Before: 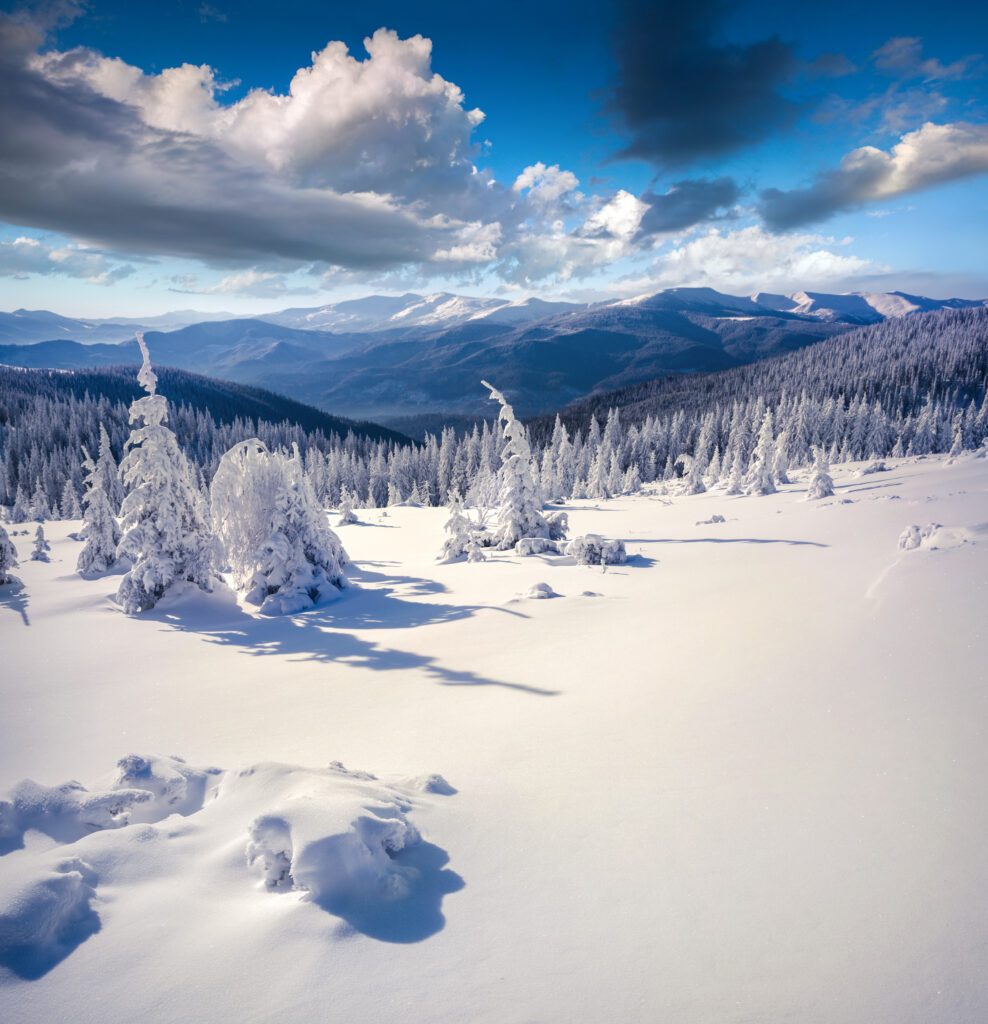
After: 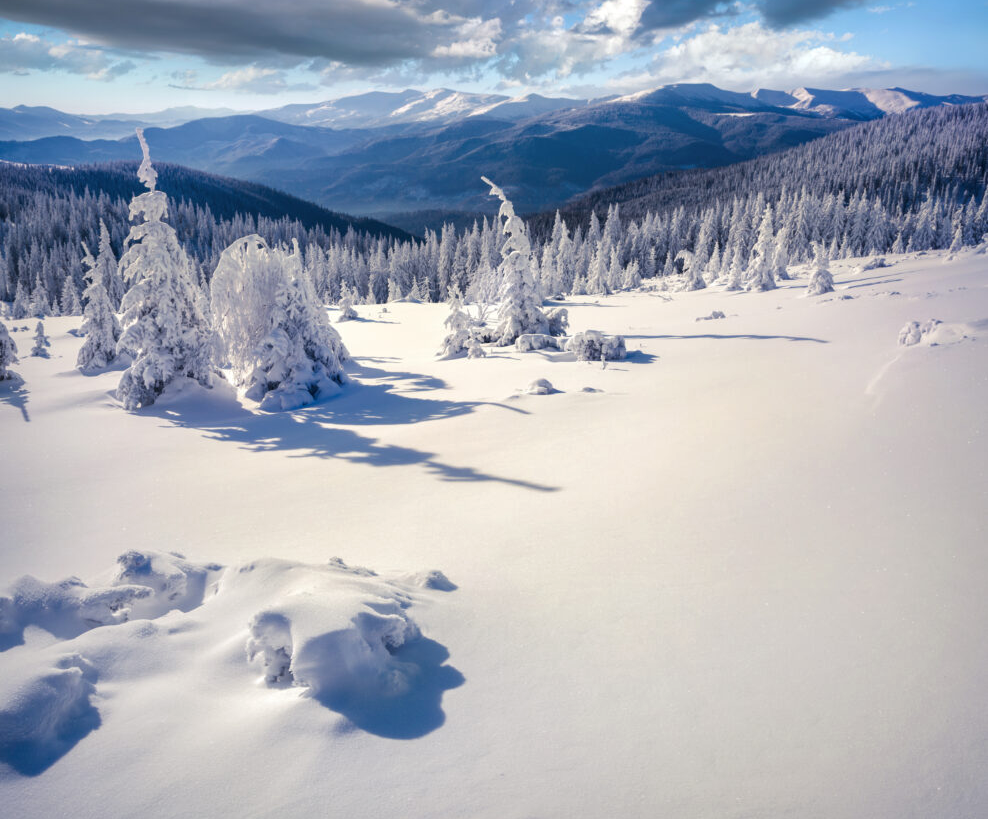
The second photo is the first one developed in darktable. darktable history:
crop and rotate: top 19.998%
shadows and highlights: shadows 52.34, highlights -28.23, soften with gaussian
color correction: highlights a* -0.137, highlights b* 0.137
